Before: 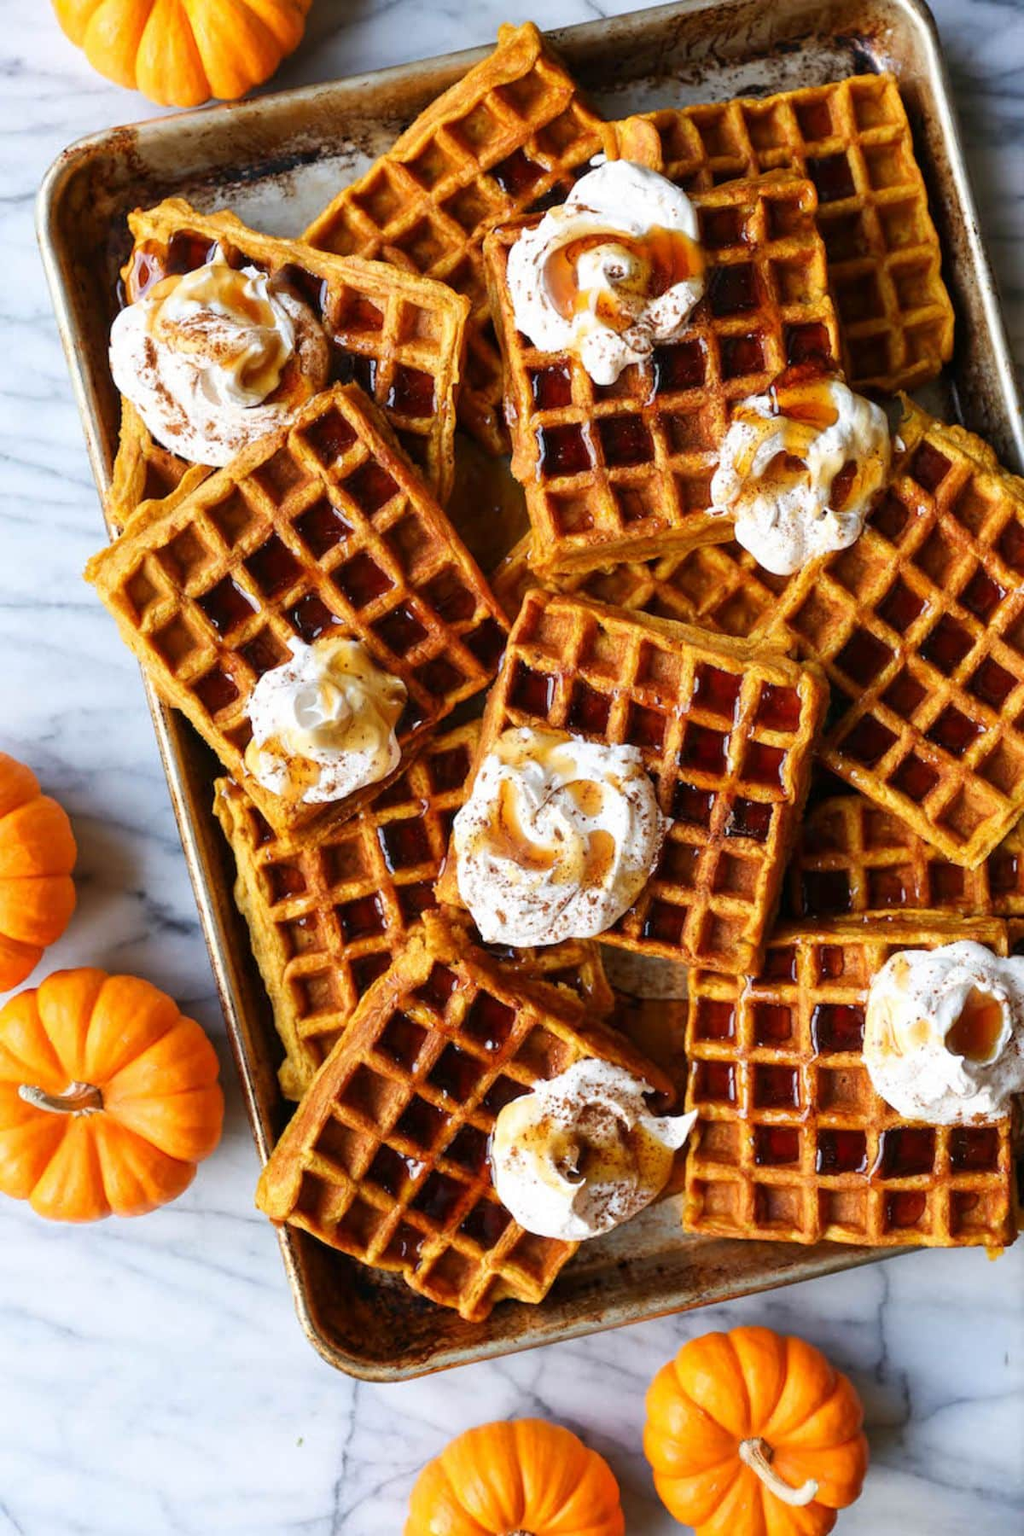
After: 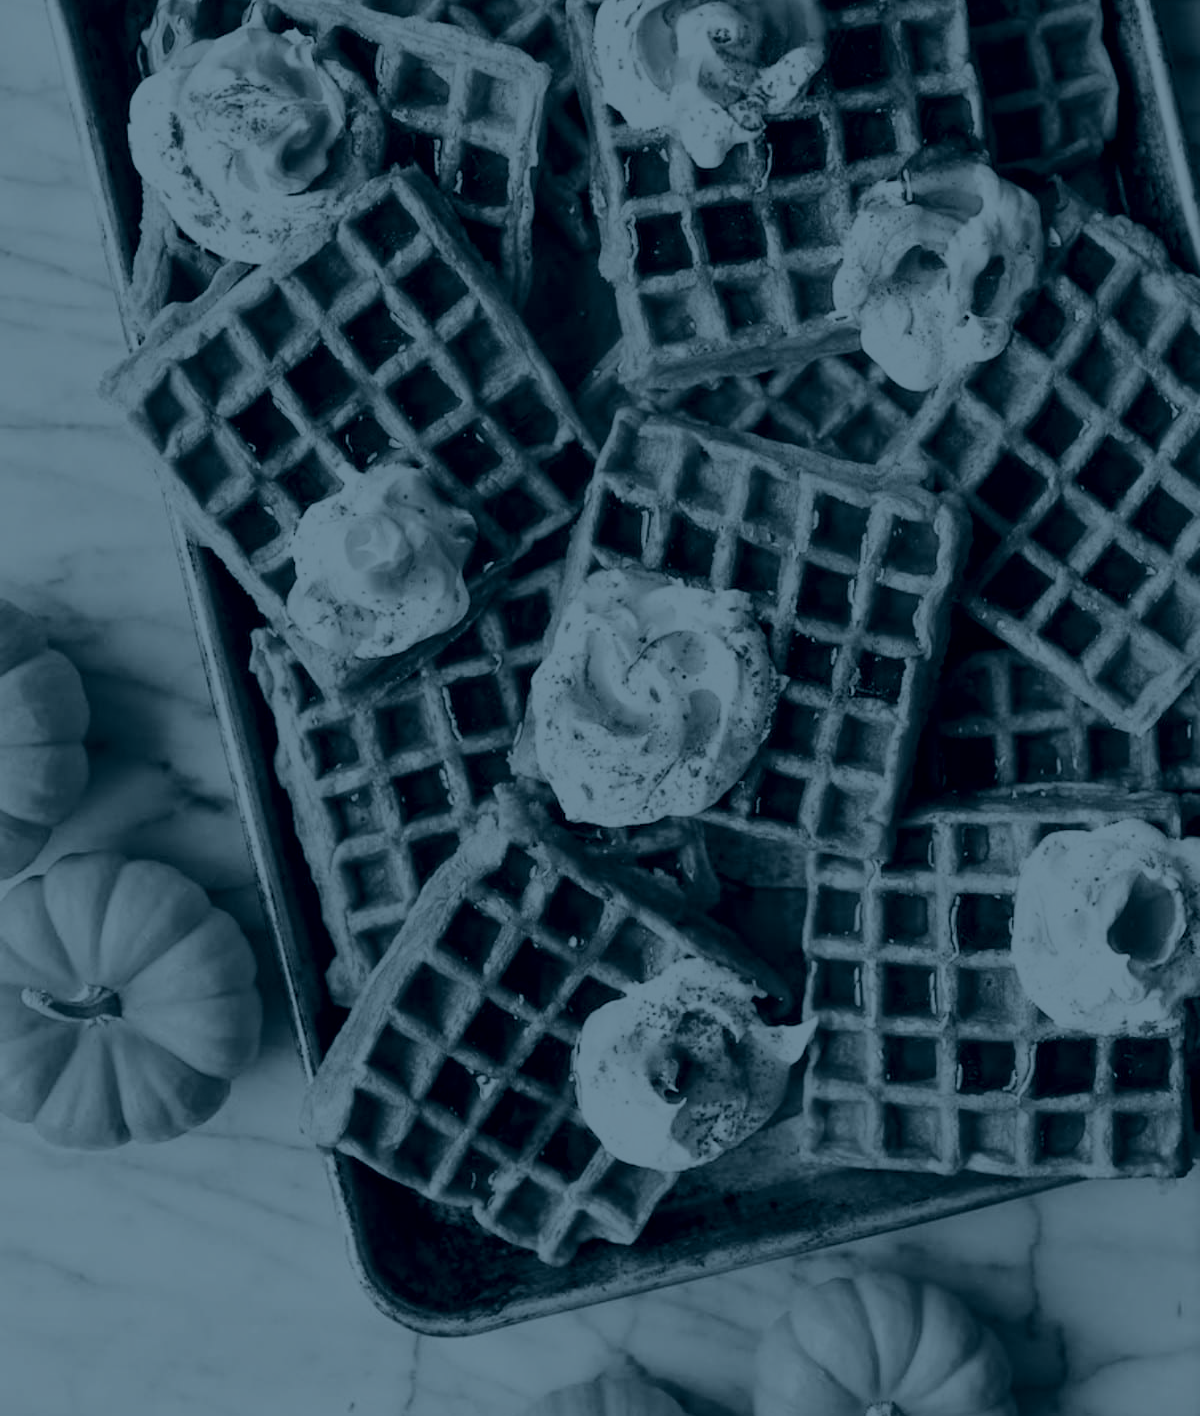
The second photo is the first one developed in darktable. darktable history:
contrast brightness saturation: contrast 0.2, brightness 0.16, saturation 0.22
colorize: hue 194.4°, saturation 29%, source mix 61.75%, lightness 3.98%, version 1
crop and rotate: top 15.774%, bottom 5.506%
shadows and highlights: low approximation 0.01, soften with gaussian
